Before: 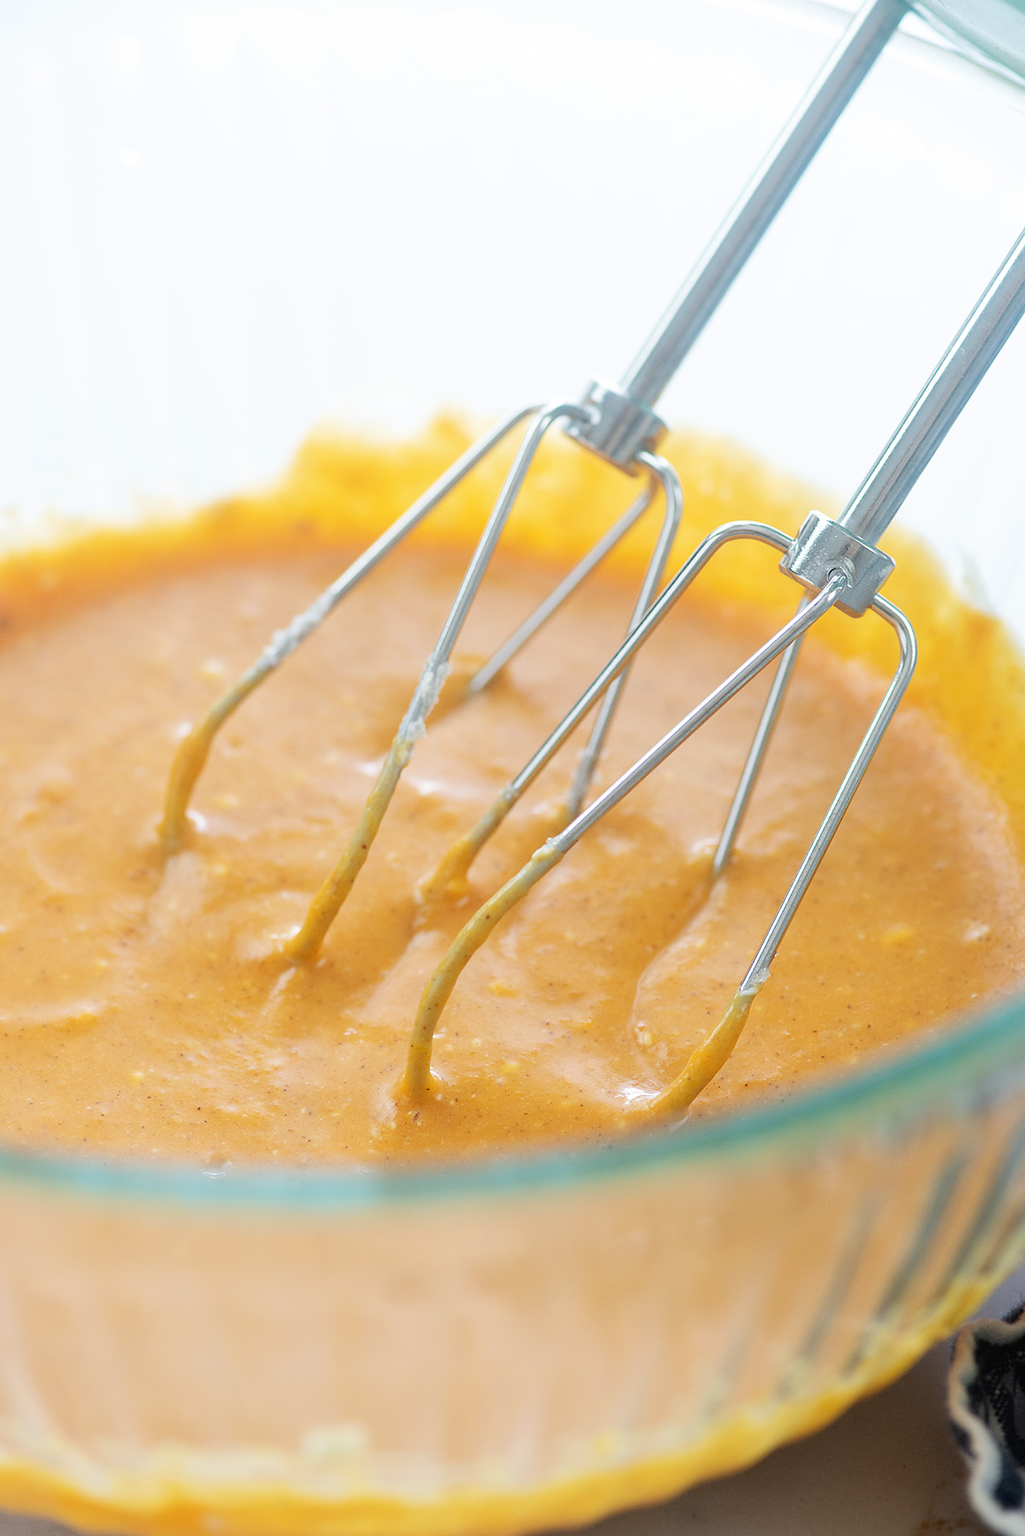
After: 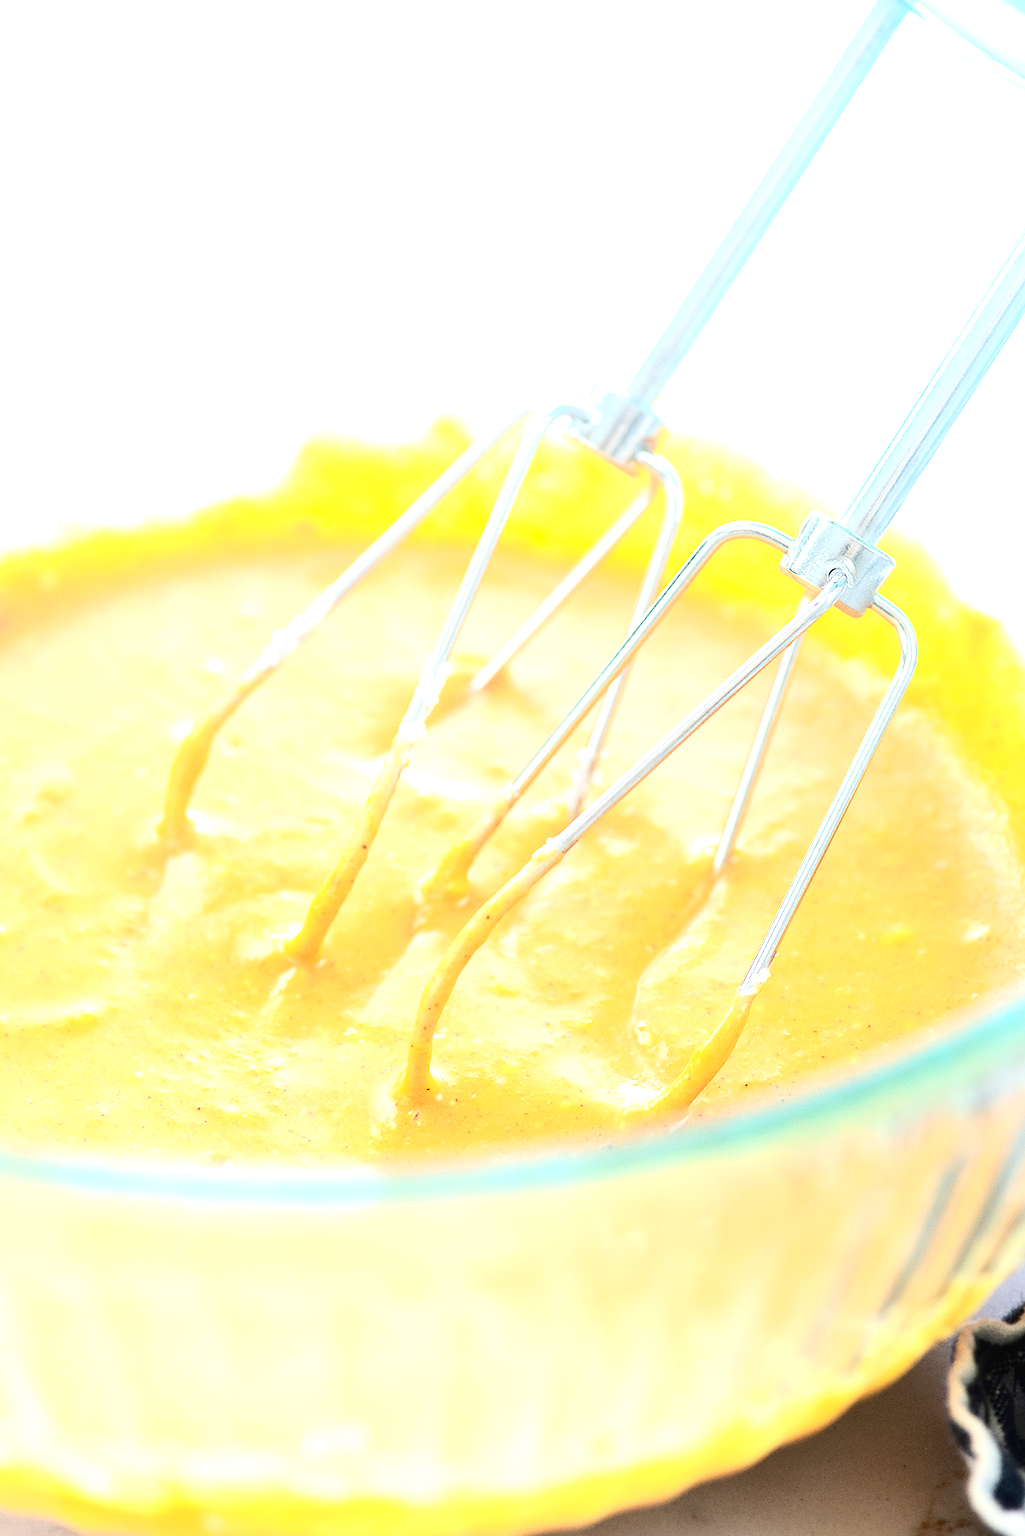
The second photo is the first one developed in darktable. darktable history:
contrast brightness saturation: contrast 0.274
exposure: black level correction 0, exposure 1.18 EV, compensate highlight preservation false
